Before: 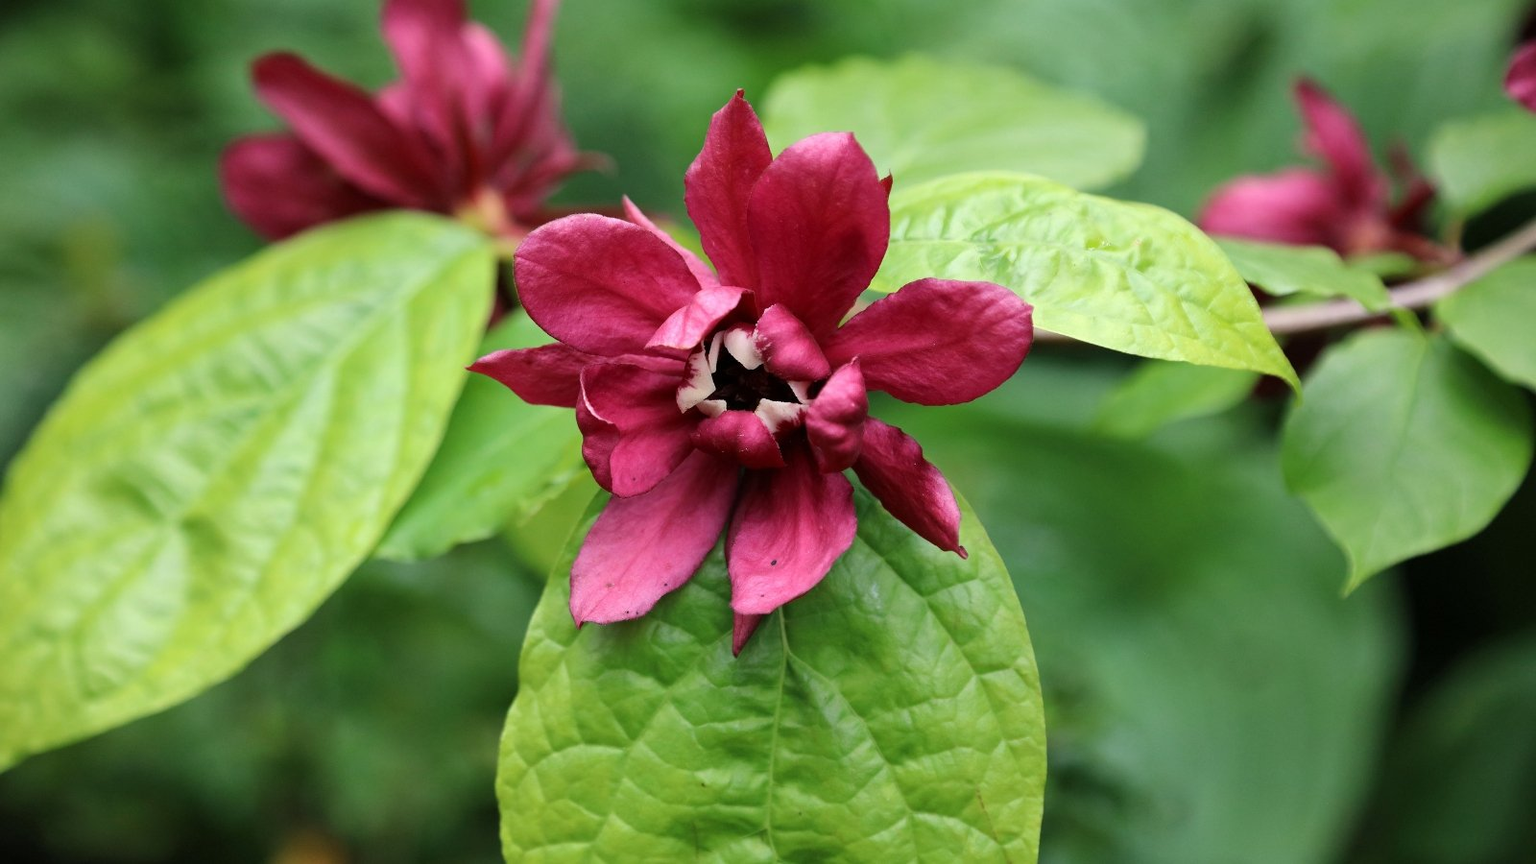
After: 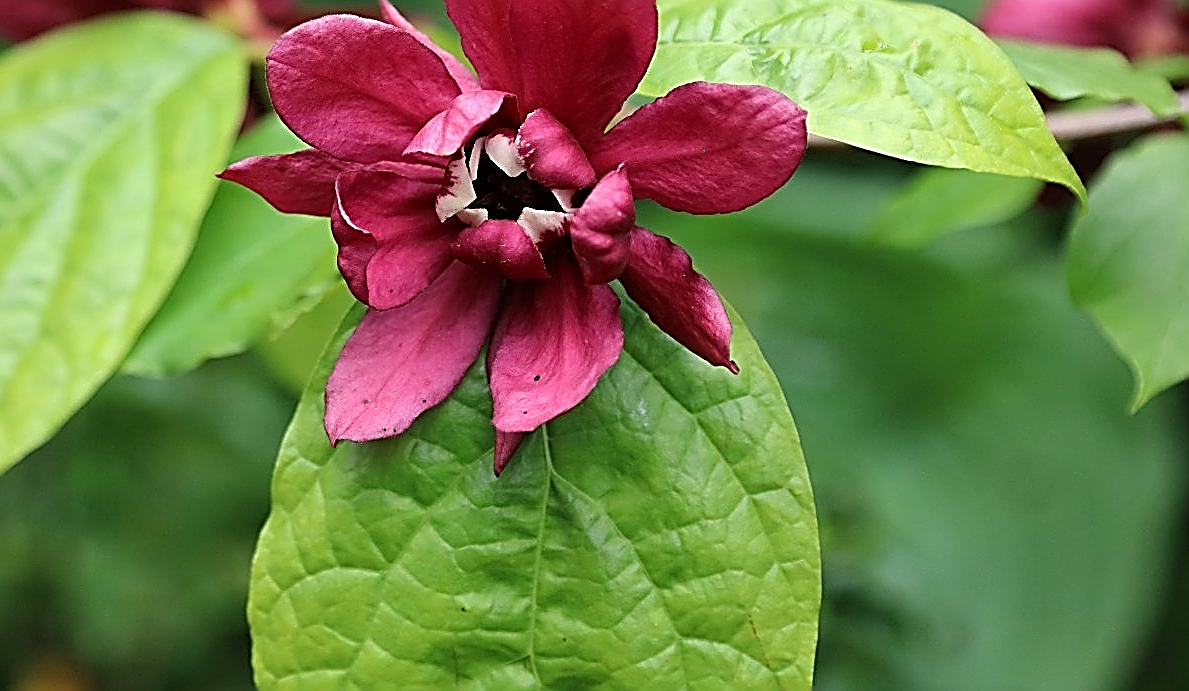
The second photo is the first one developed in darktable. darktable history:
crop: left 16.834%, top 23.22%, right 8.799%
sharpen: amount 1.988
